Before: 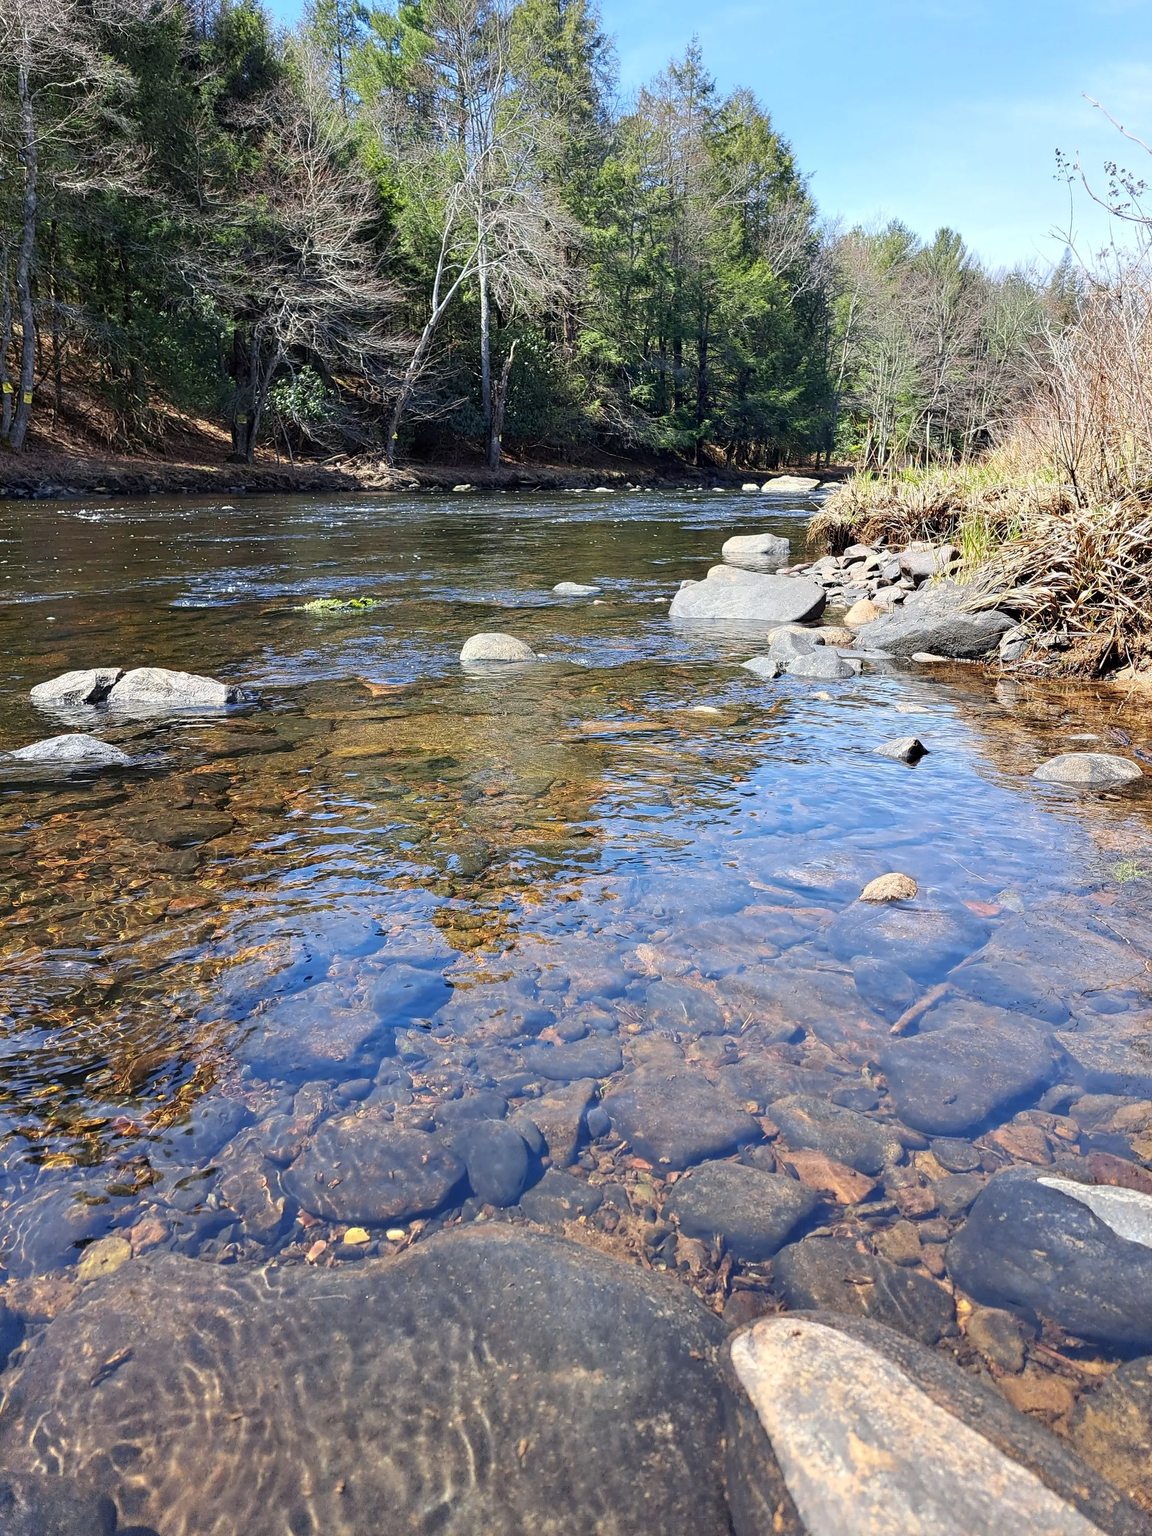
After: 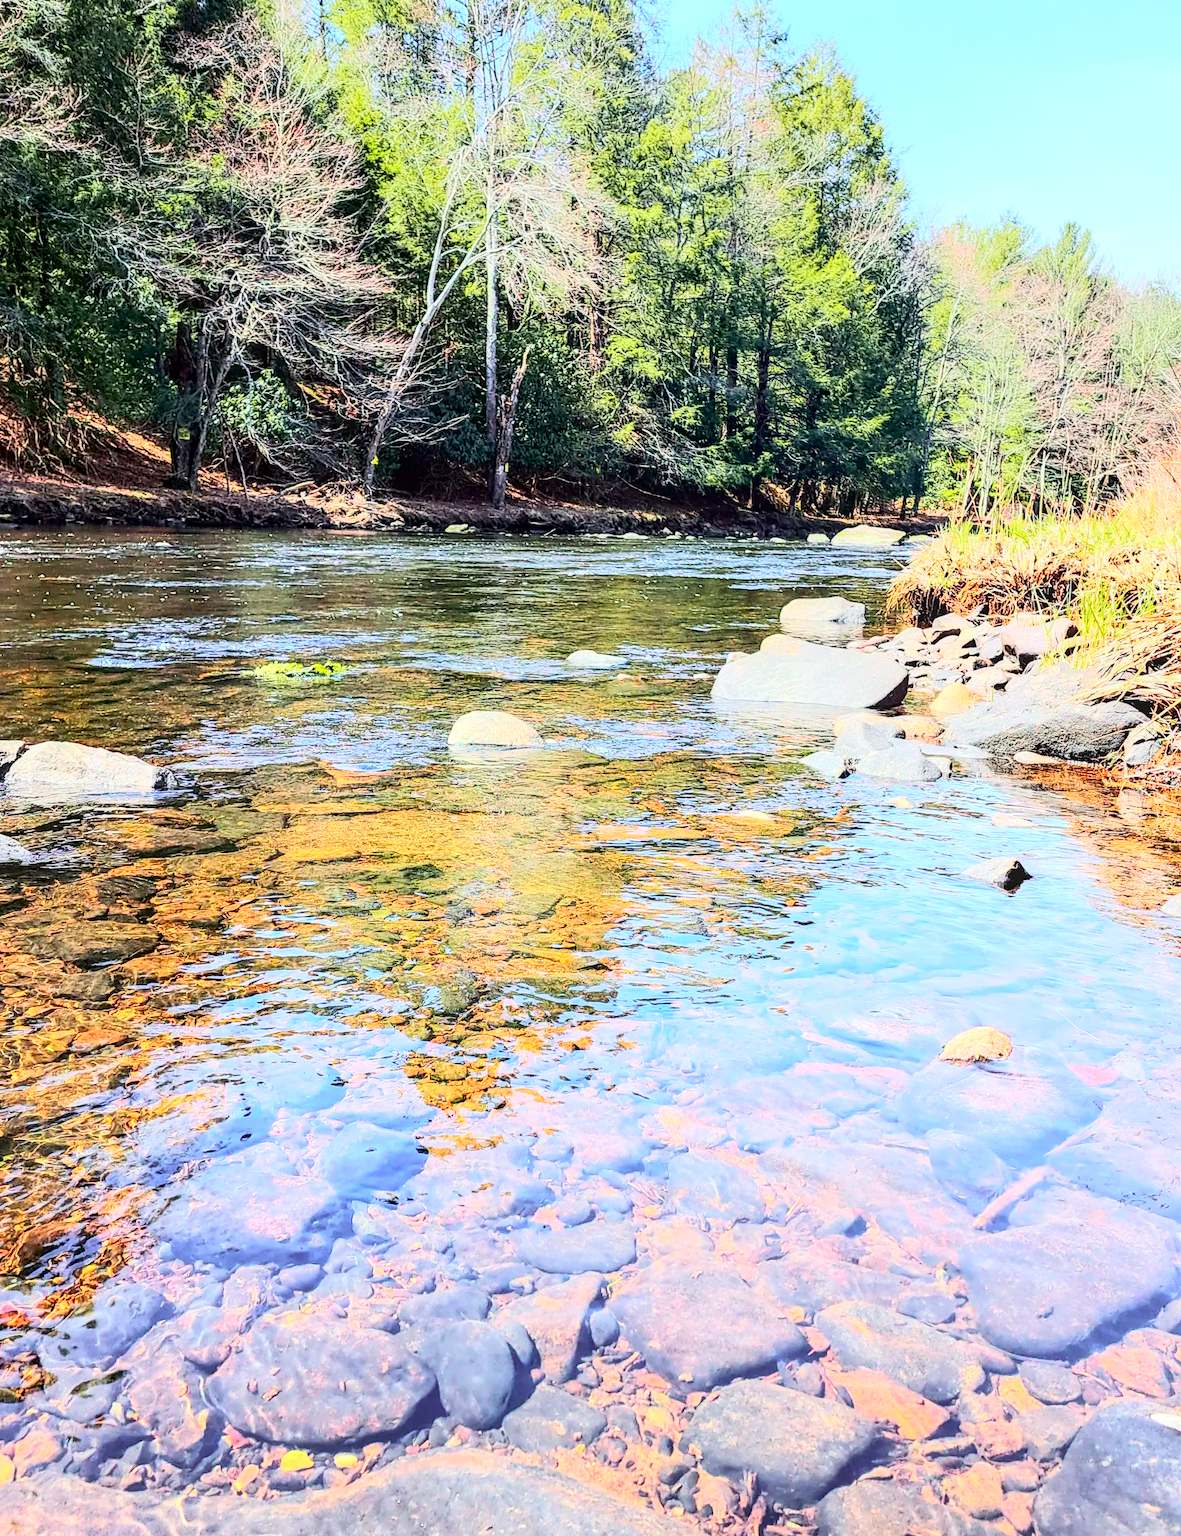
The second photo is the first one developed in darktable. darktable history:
crop and rotate: left 10.77%, top 5.1%, right 10.41%, bottom 16.76%
exposure: black level correction 0.003, exposure 0.383 EV, compensate highlight preservation false
rotate and perspective: rotation 1.72°, automatic cropping off
local contrast: on, module defaults
rgb curve: curves: ch0 [(0, 0) (0.284, 0.292) (0.505, 0.644) (1, 1)], compensate middle gray true
tone curve: curves: ch0 [(0, 0.005) (0.103, 0.097) (0.18, 0.22) (0.378, 0.482) (0.504, 0.631) (0.663, 0.801) (0.834, 0.914) (1, 0.971)]; ch1 [(0, 0) (0.172, 0.123) (0.324, 0.253) (0.396, 0.388) (0.478, 0.461) (0.499, 0.498) (0.545, 0.587) (0.604, 0.692) (0.704, 0.818) (1, 1)]; ch2 [(0, 0) (0.411, 0.424) (0.496, 0.5) (0.521, 0.537) (0.555, 0.585) (0.628, 0.703) (1, 1)], color space Lab, independent channels, preserve colors none
